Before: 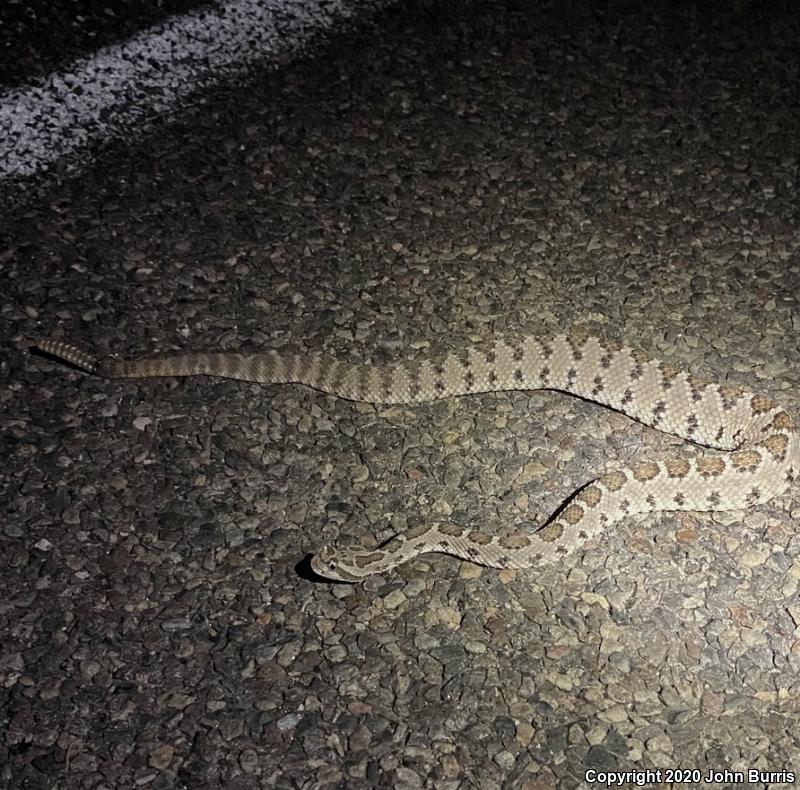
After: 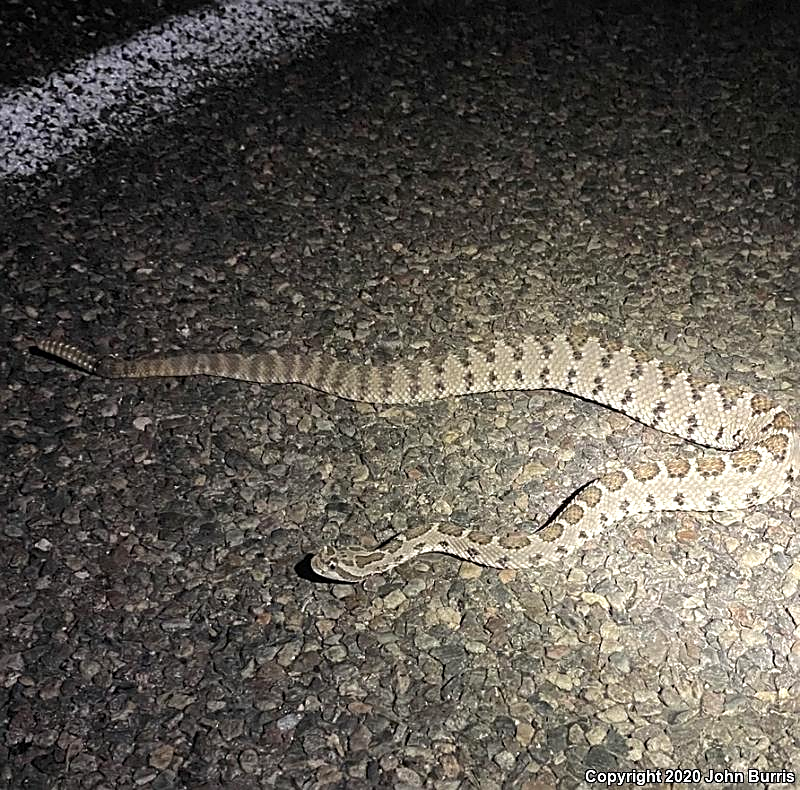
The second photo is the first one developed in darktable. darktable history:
sharpen: on, module defaults
exposure: black level correction 0, exposure 0.5 EV, compensate exposure bias true, compensate highlight preservation false
color balance: on, module defaults
